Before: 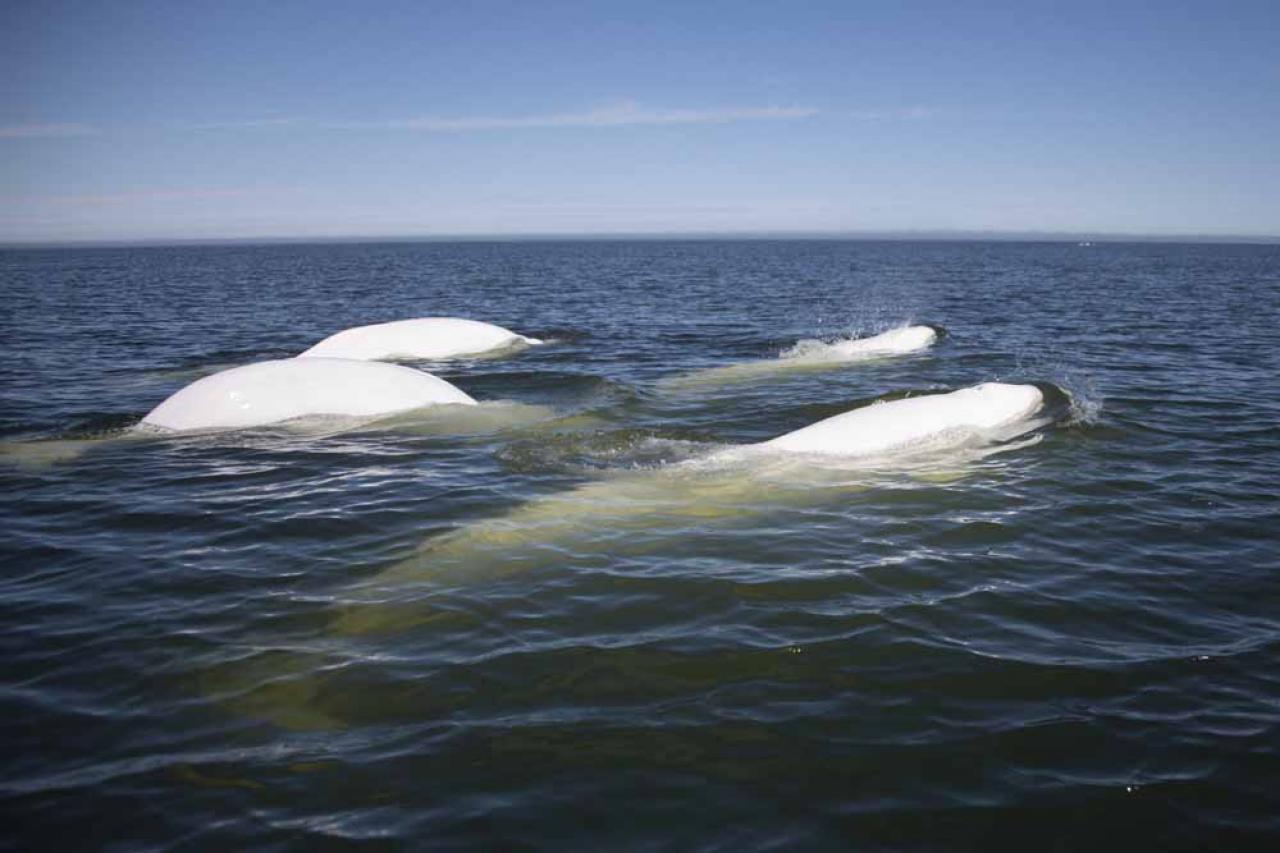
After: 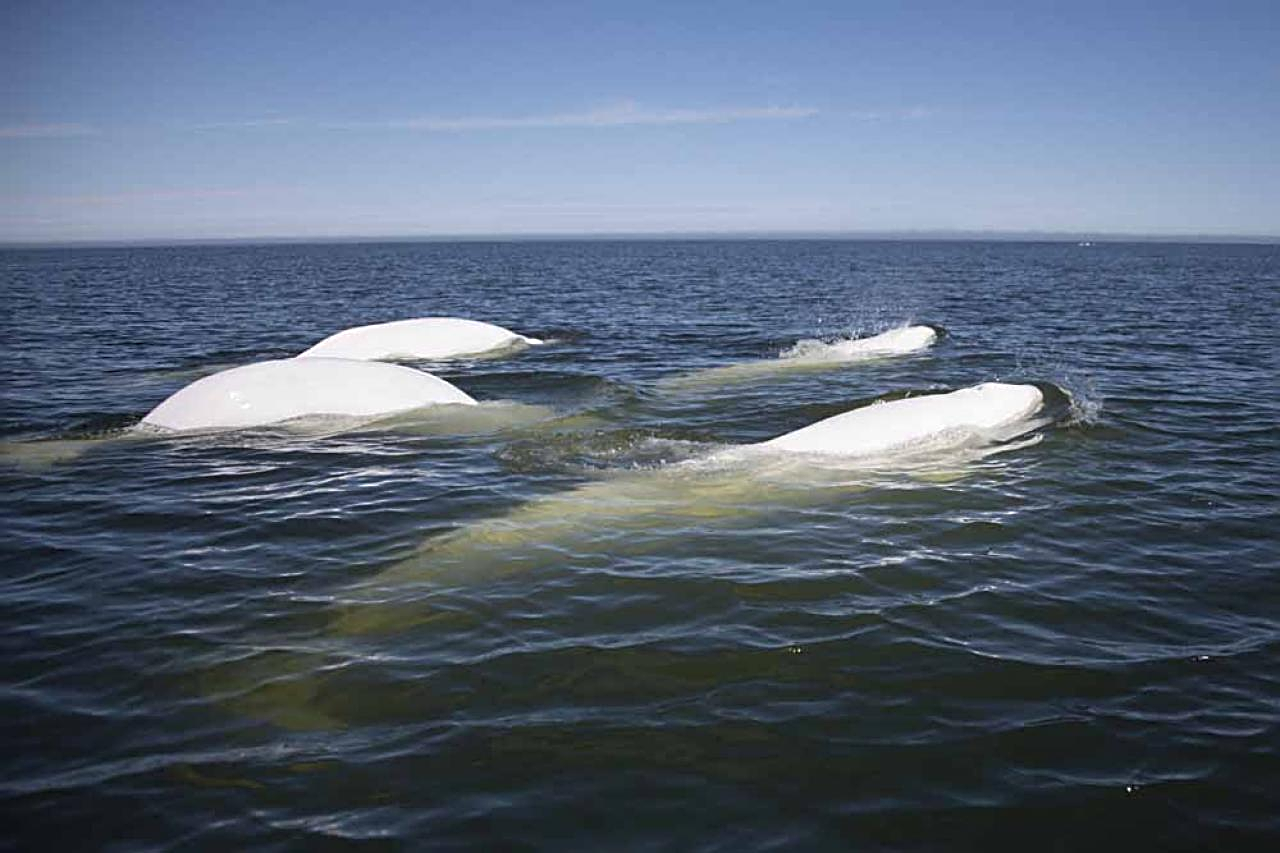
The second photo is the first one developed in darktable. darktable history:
sharpen: radius 2.557, amount 0.633
